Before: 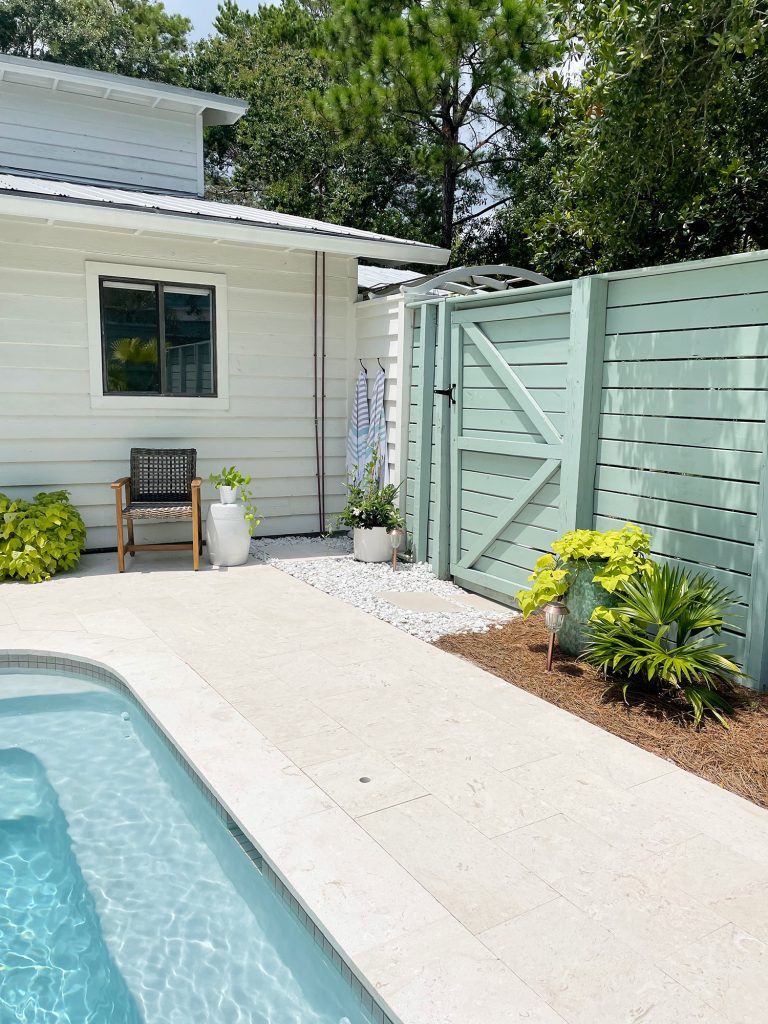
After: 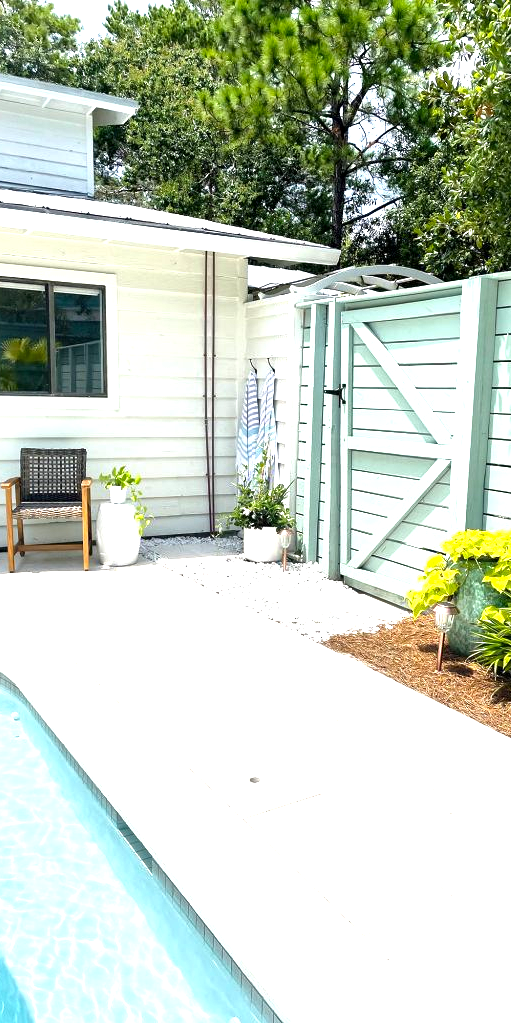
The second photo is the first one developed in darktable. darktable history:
exposure: black level correction 0, exposure 1.1 EV, compensate exposure bias true, compensate highlight preservation false
crop and rotate: left 14.436%, right 18.898%
local contrast: mode bilateral grid, contrast 50, coarseness 50, detail 150%, midtone range 0.2
color balance rgb: perceptual saturation grading › global saturation 10%, global vibrance 10%
